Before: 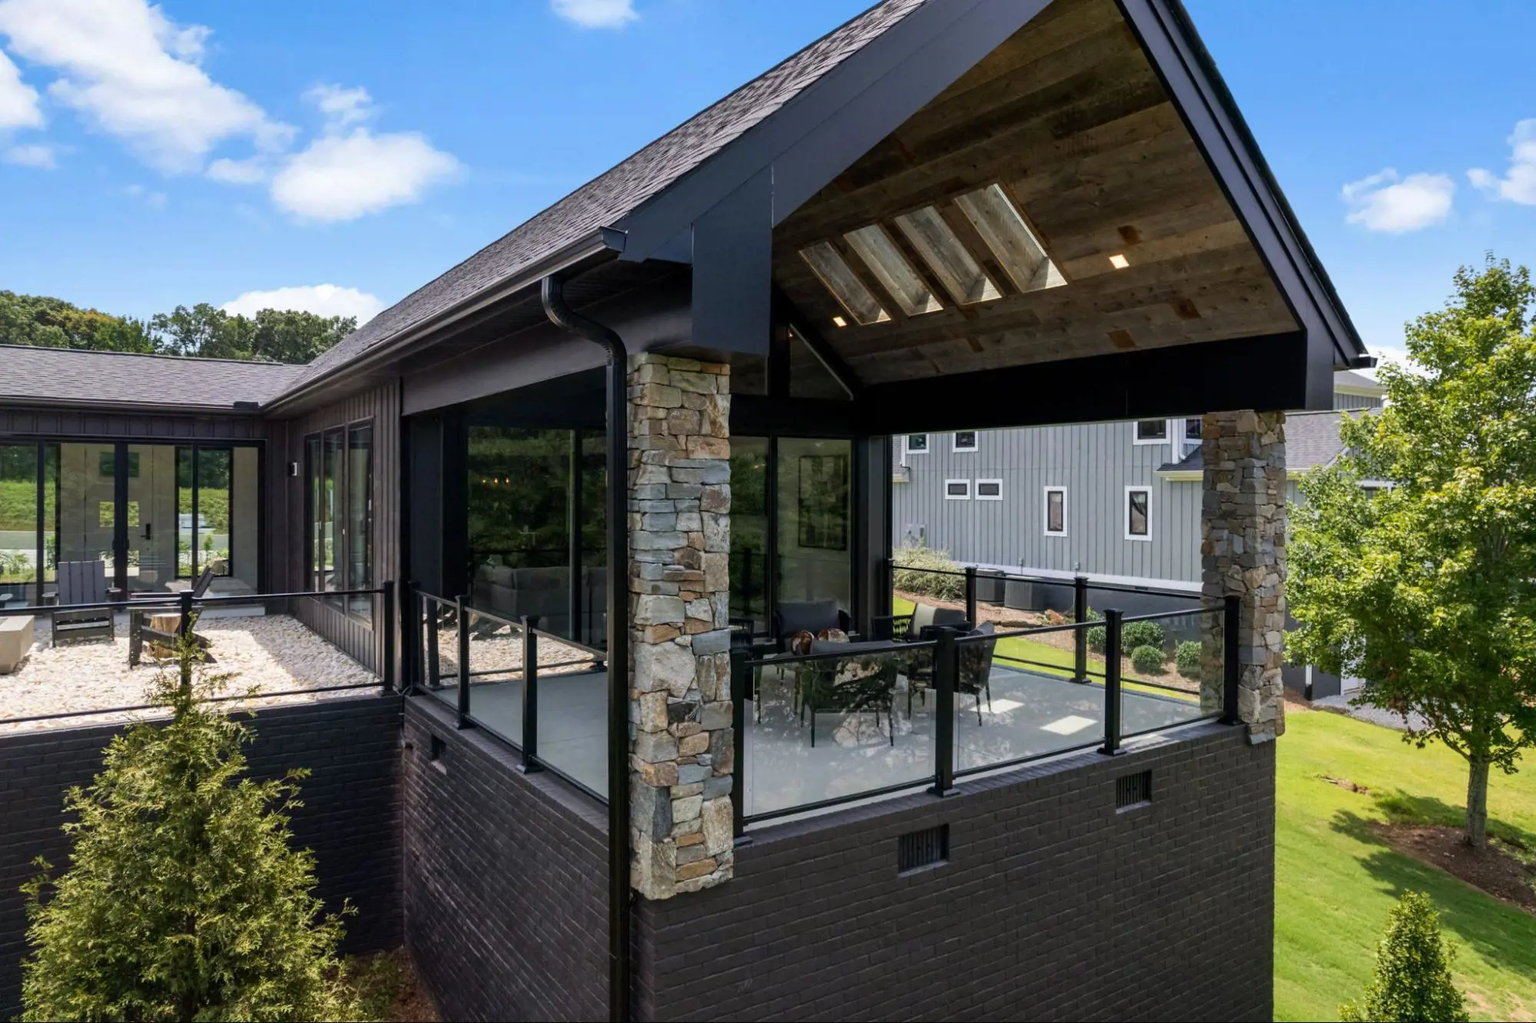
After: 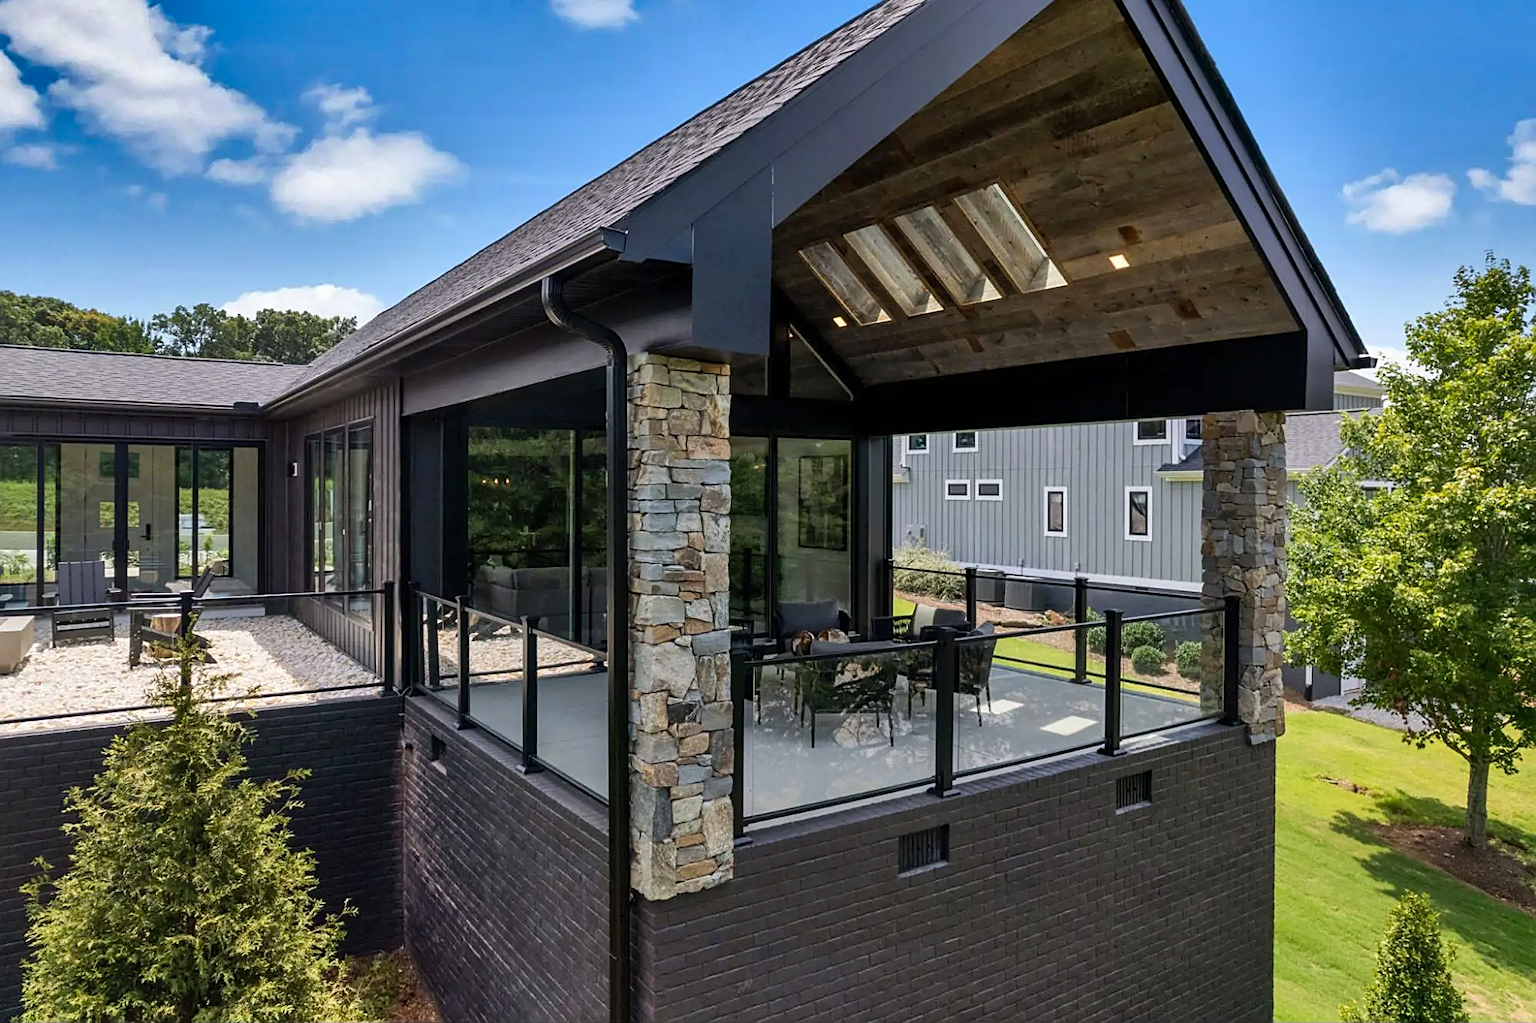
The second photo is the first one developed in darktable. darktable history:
exposure: exposure 0.127 EV, compensate exposure bias true, compensate highlight preservation false
sharpen: on, module defaults
shadows and highlights: white point adjustment -3.68, highlights -63.4, soften with gaussian
